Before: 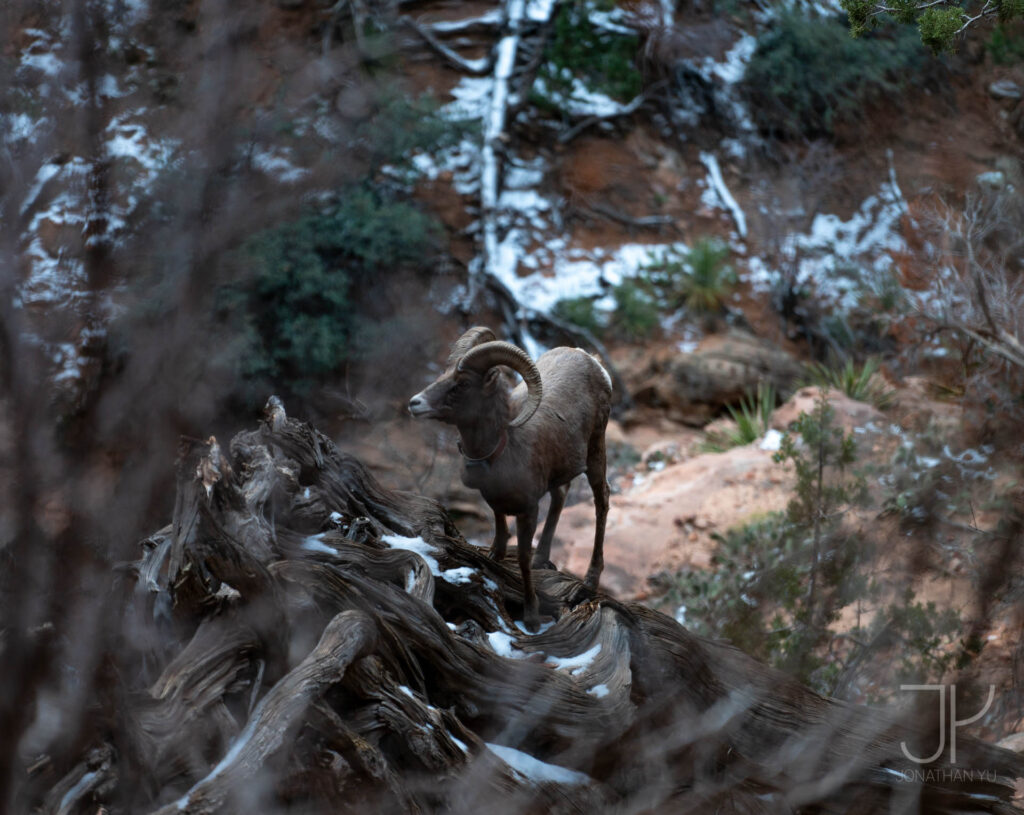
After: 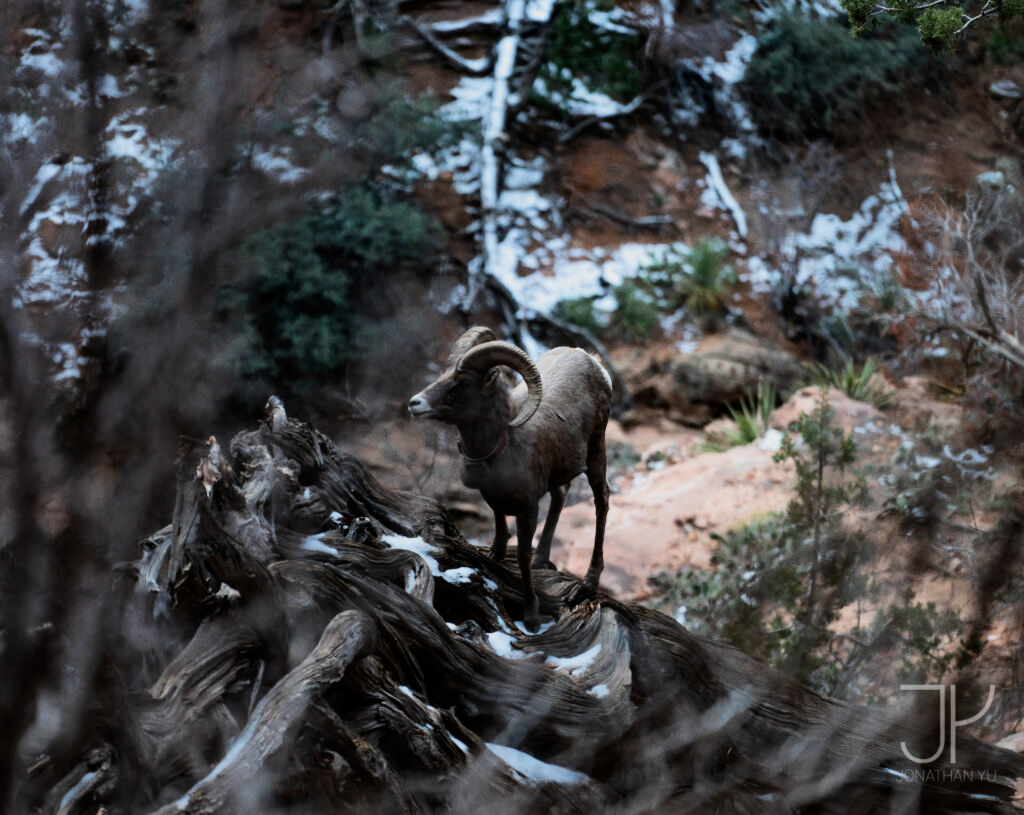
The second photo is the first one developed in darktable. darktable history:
exposure: exposure 0.375 EV, compensate highlight preservation false
filmic rgb: black relative exposure -7.5 EV, white relative exposure 5 EV, hardness 3.31, contrast 1.3, contrast in shadows safe
